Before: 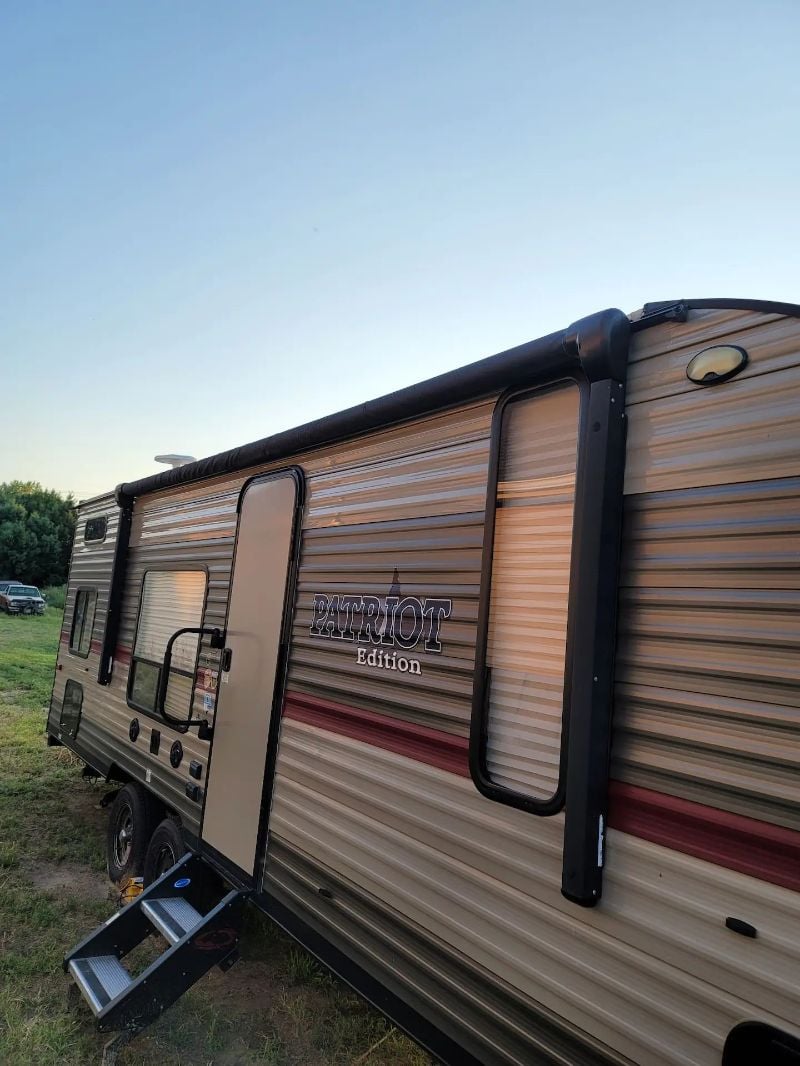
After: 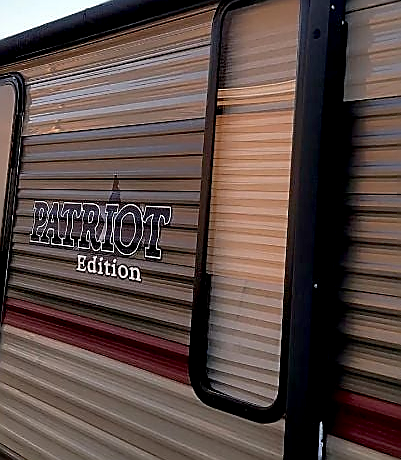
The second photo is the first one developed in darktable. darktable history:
sharpen: radius 1.399, amount 1.257, threshold 0.81
crop: left 35.053%, top 36.874%, right 14.733%, bottom 19.959%
exposure: black level correction 0.01, exposure 0.01 EV, compensate highlight preservation false
